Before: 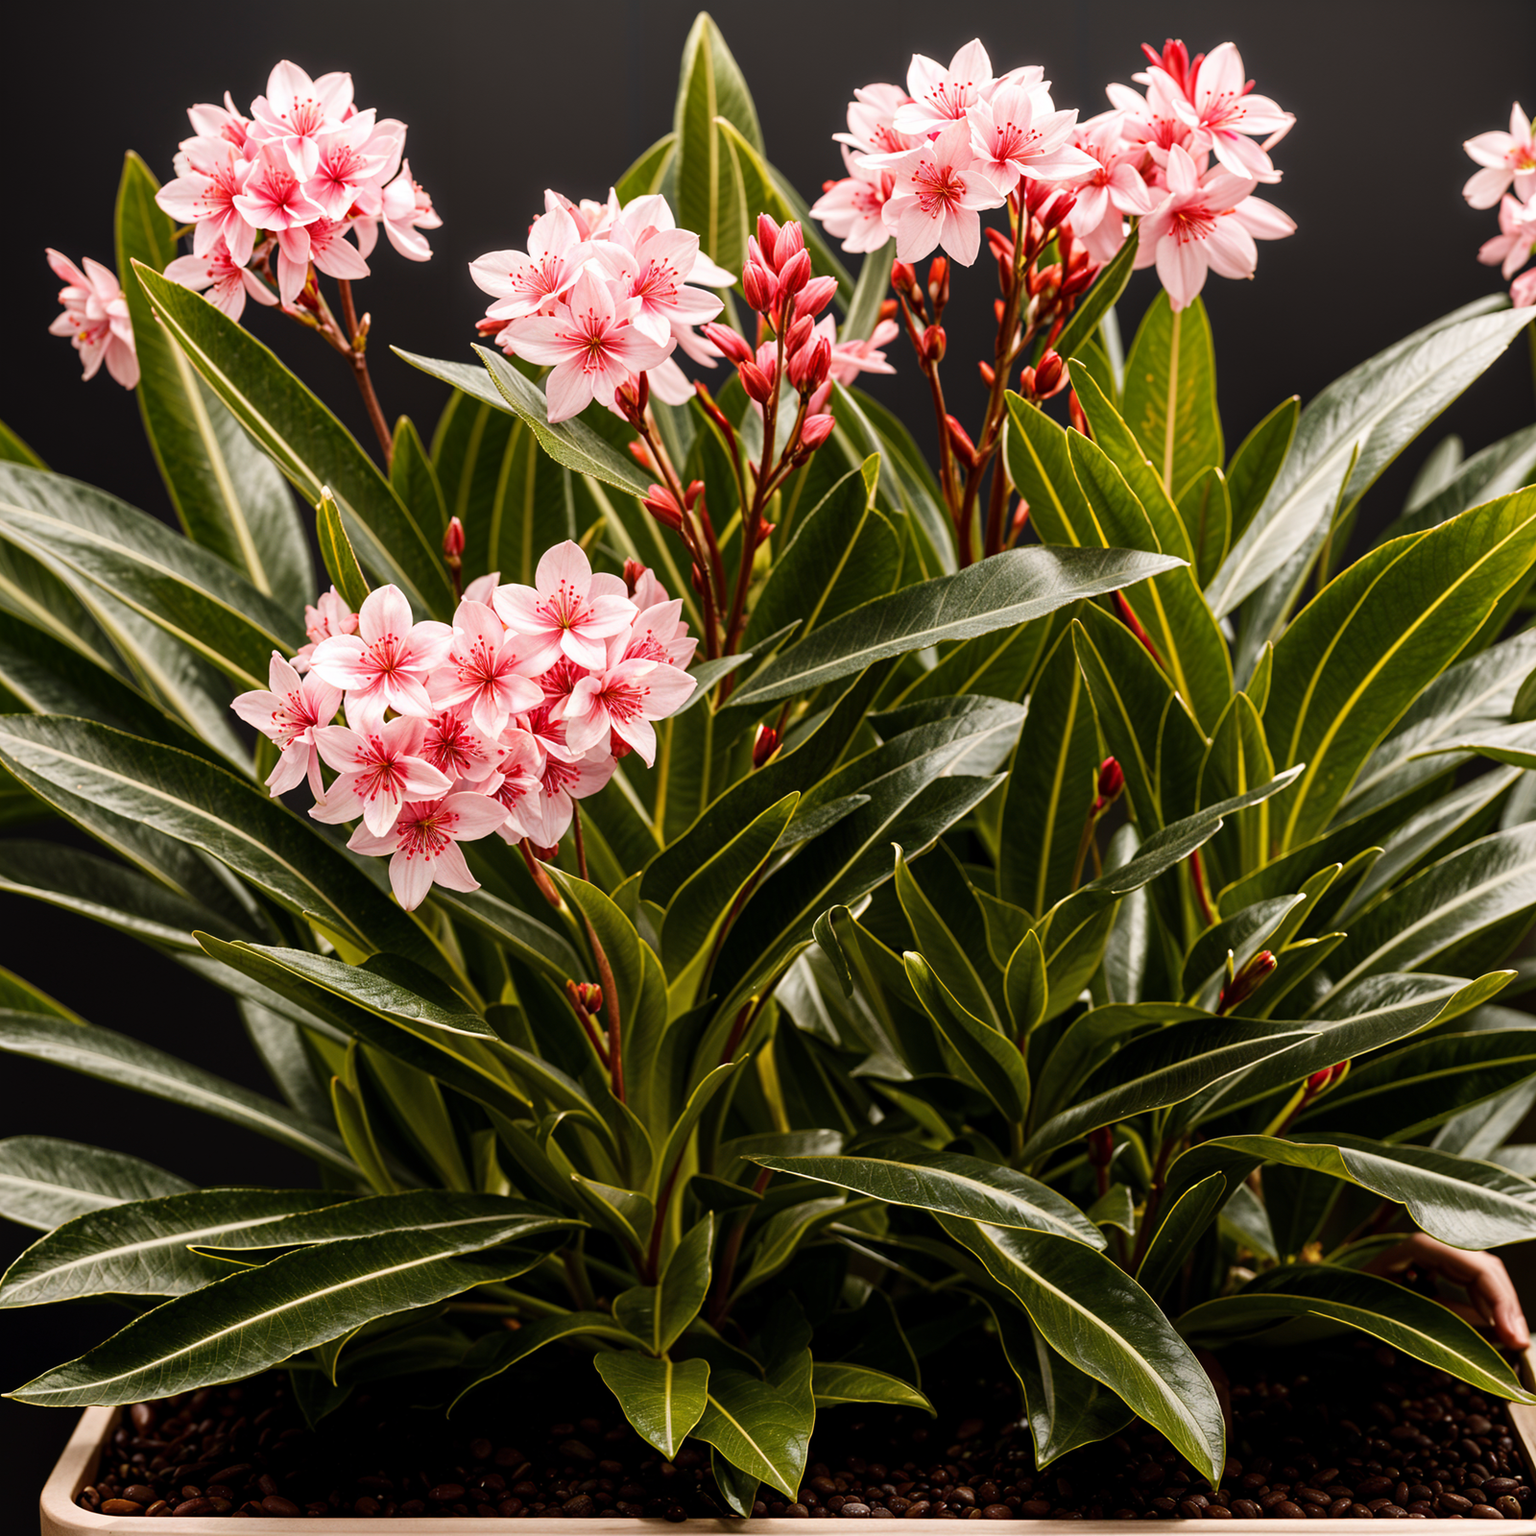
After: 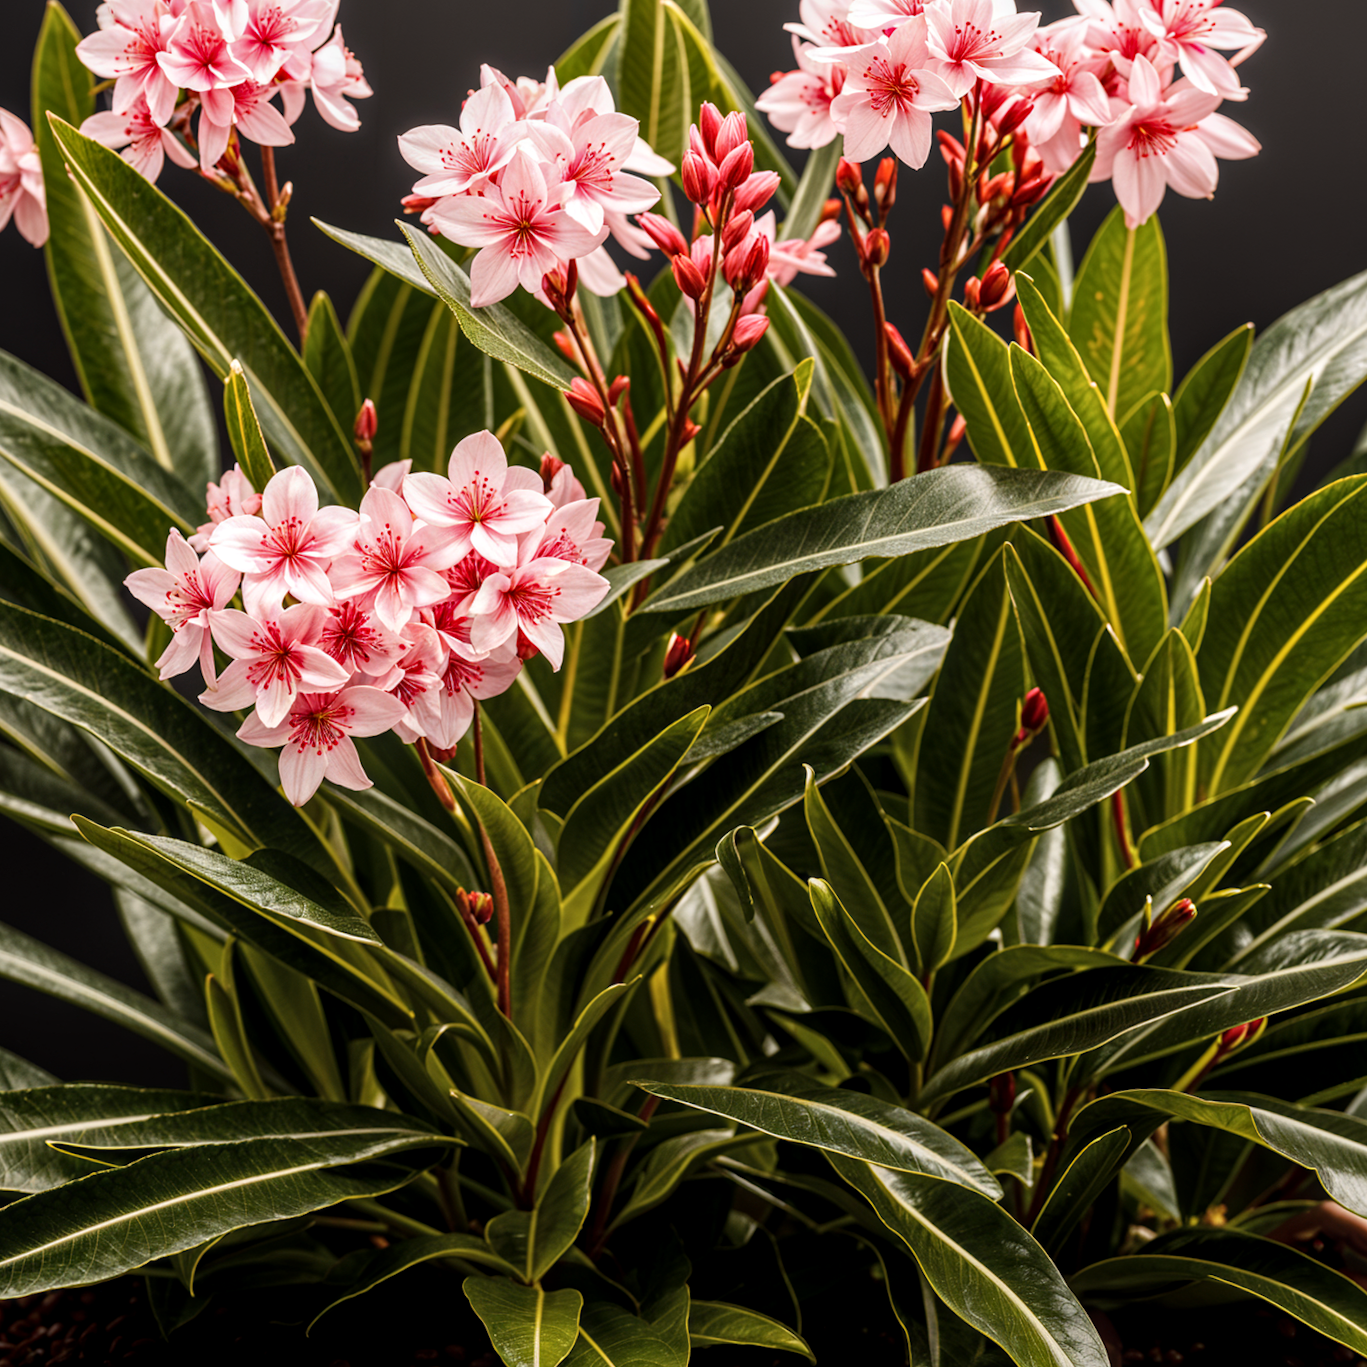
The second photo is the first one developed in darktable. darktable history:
crop and rotate: angle -3.27°, left 5.211%, top 5.211%, right 4.607%, bottom 4.607%
local contrast: on, module defaults
